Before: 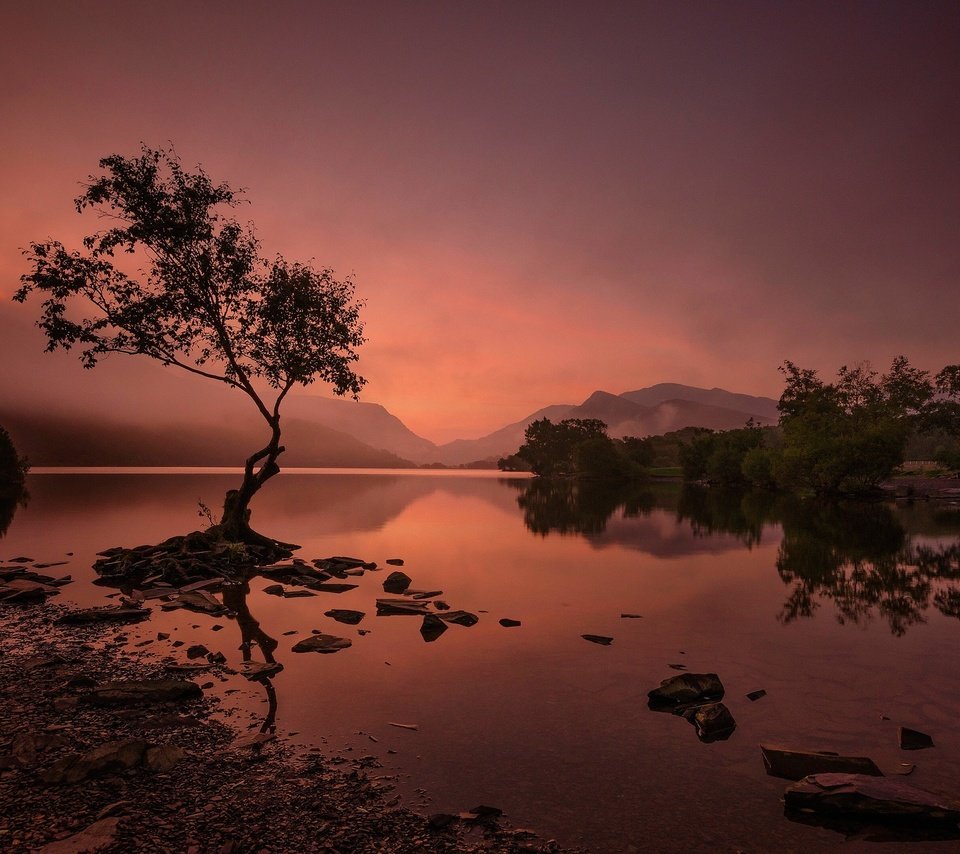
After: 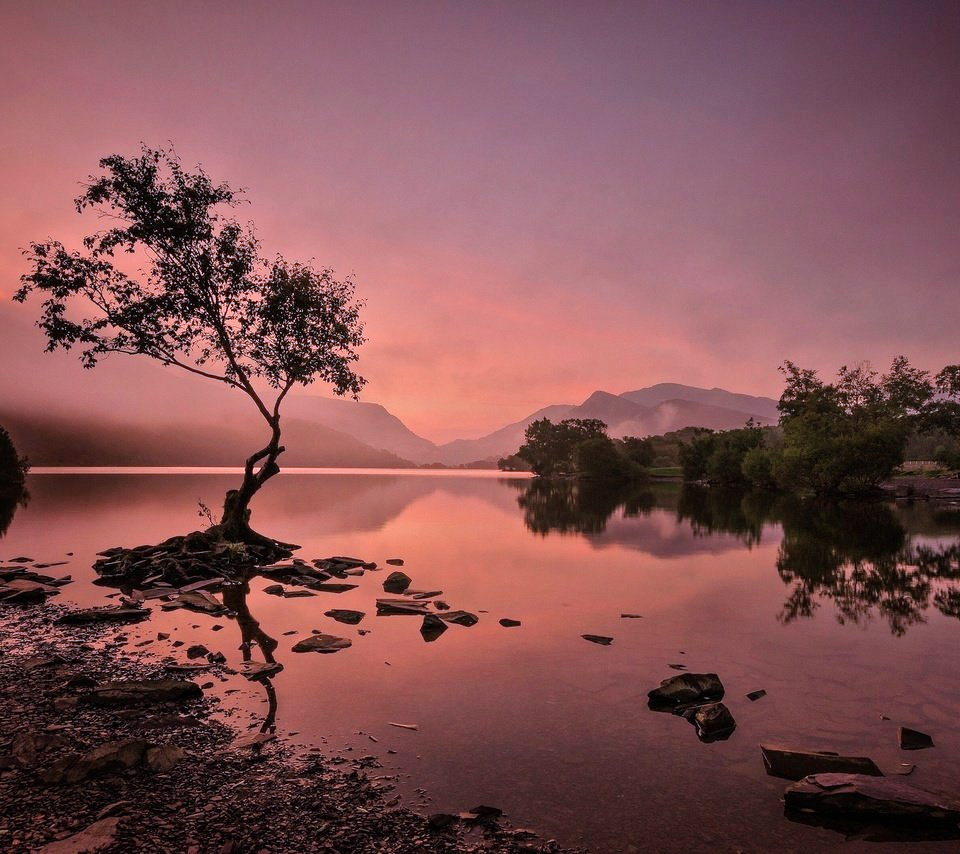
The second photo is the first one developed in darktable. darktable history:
color correction: highlights a* -9.73, highlights b* -21.22
tone equalizer: -7 EV 0.15 EV, -6 EV 0.6 EV, -5 EV 1.15 EV, -4 EV 1.33 EV, -3 EV 1.15 EV, -2 EV 0.6 EV, -1 EV 0.15 EV, mask exposure compensation -0.5 EV
